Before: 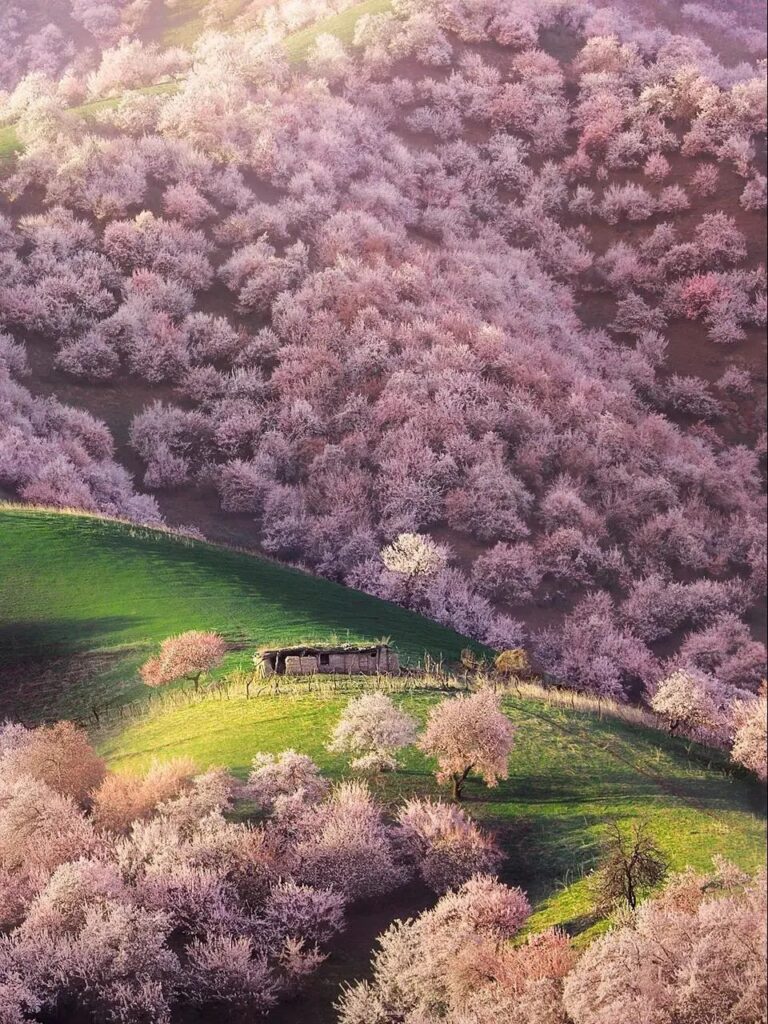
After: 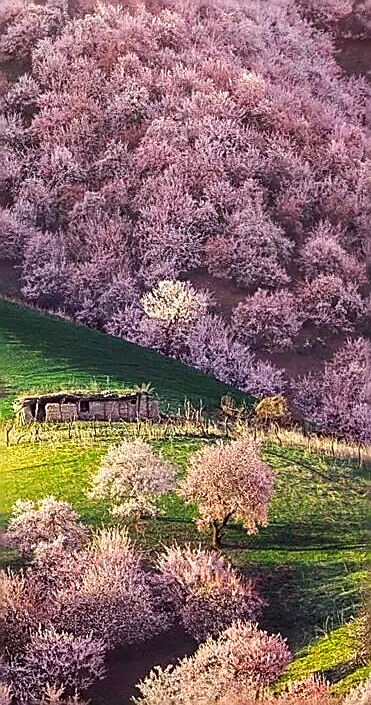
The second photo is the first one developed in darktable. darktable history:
crop: left 31.374%, top 24.796%, right 20.278%, bottom 6.295%
local contrast: on, module defaults
contrast brightness saturation: contrast 0.076, saturation 0.196
sharpen: radius 1.734, amount 1.286
